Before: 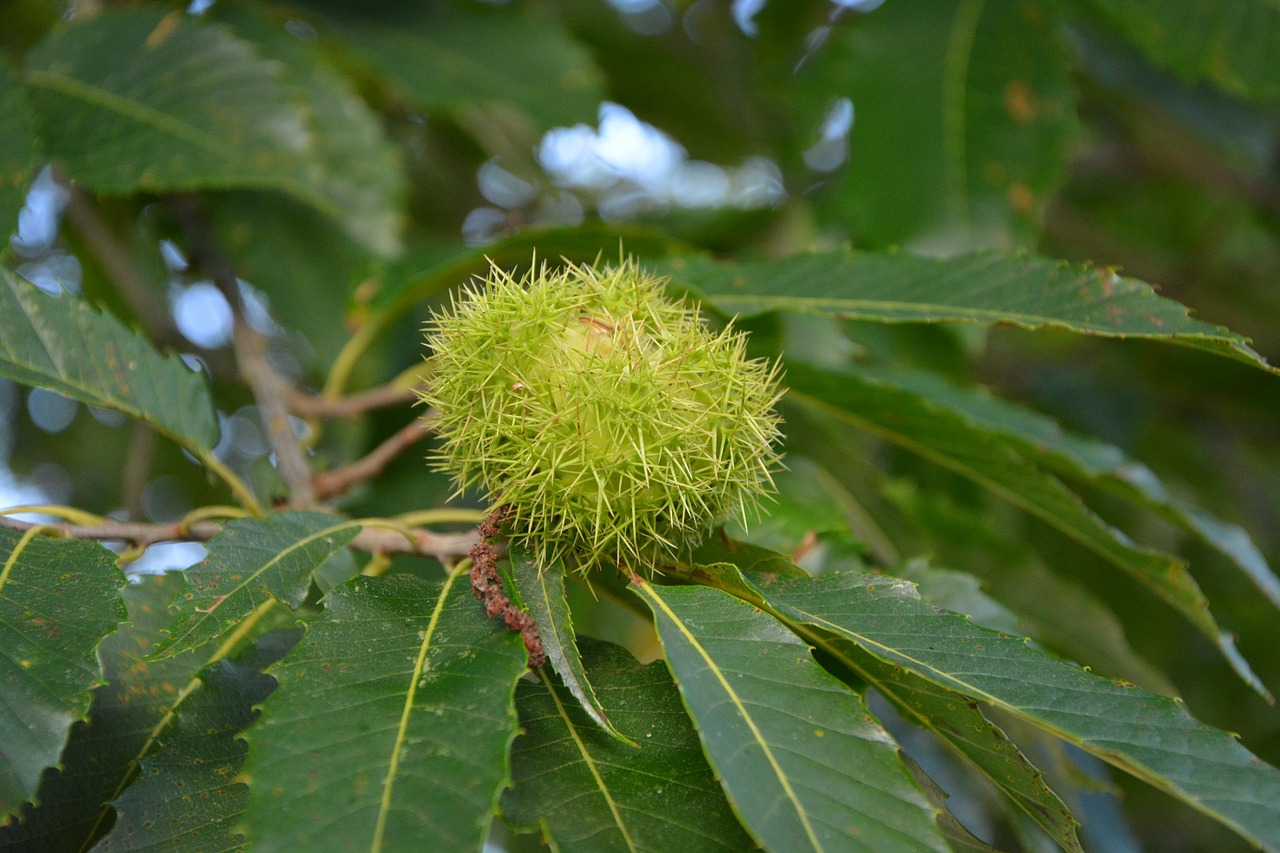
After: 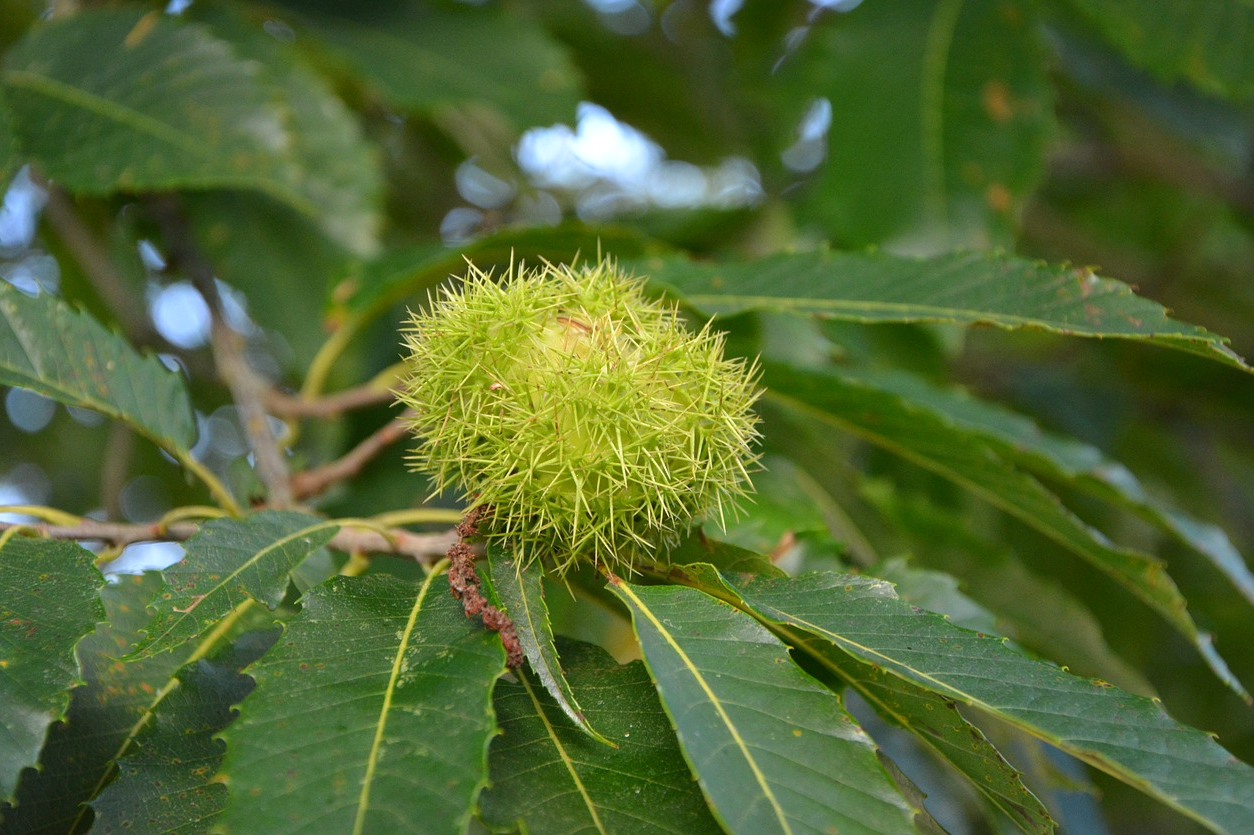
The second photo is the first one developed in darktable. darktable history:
exposure: exposure 0.2 EV, compensate highlight preservation false
crop: left 1.743%, right 0.268%, bottom 2.011%
